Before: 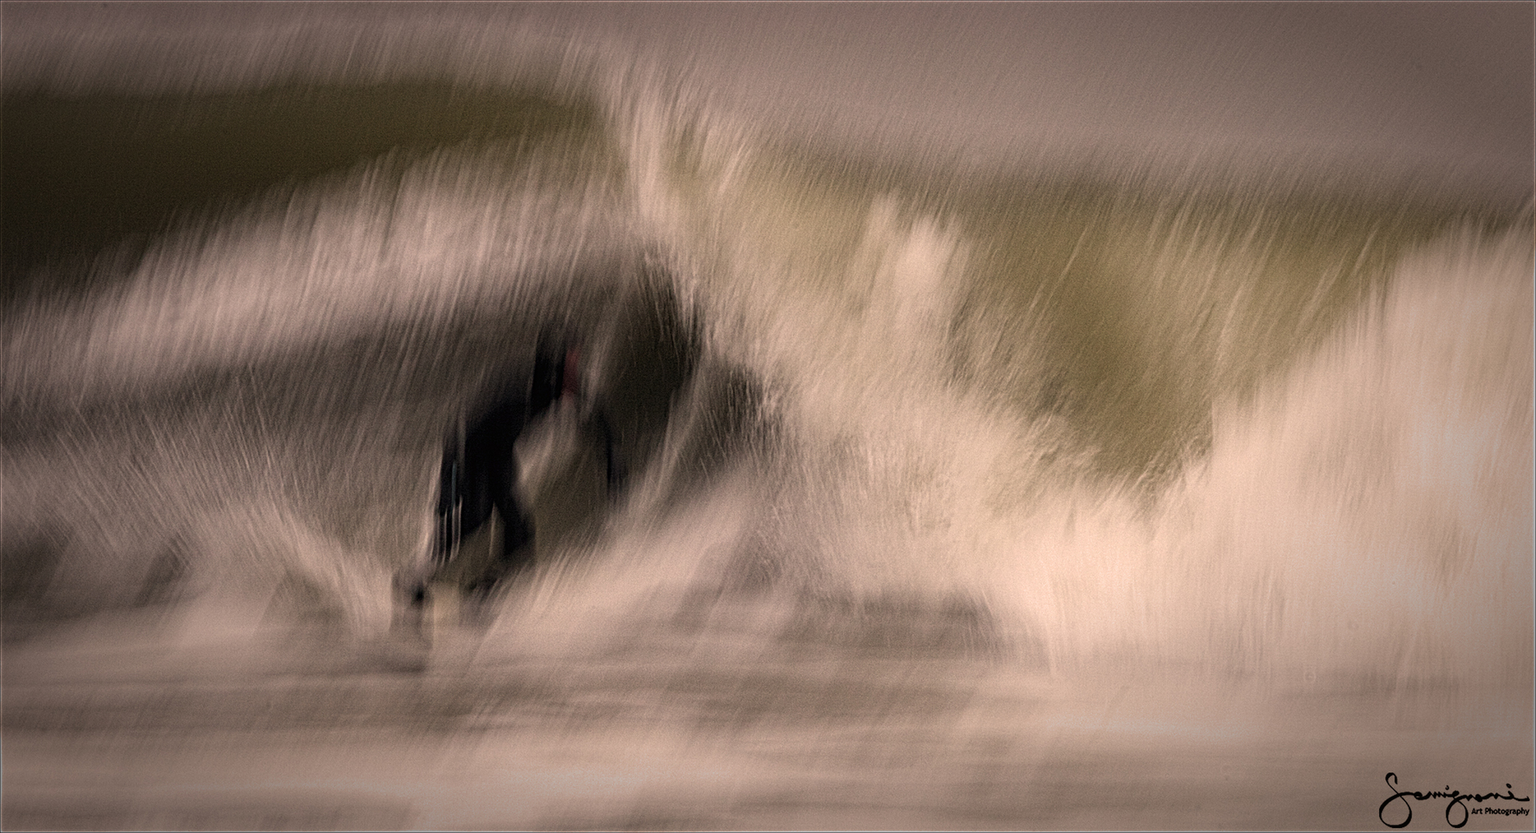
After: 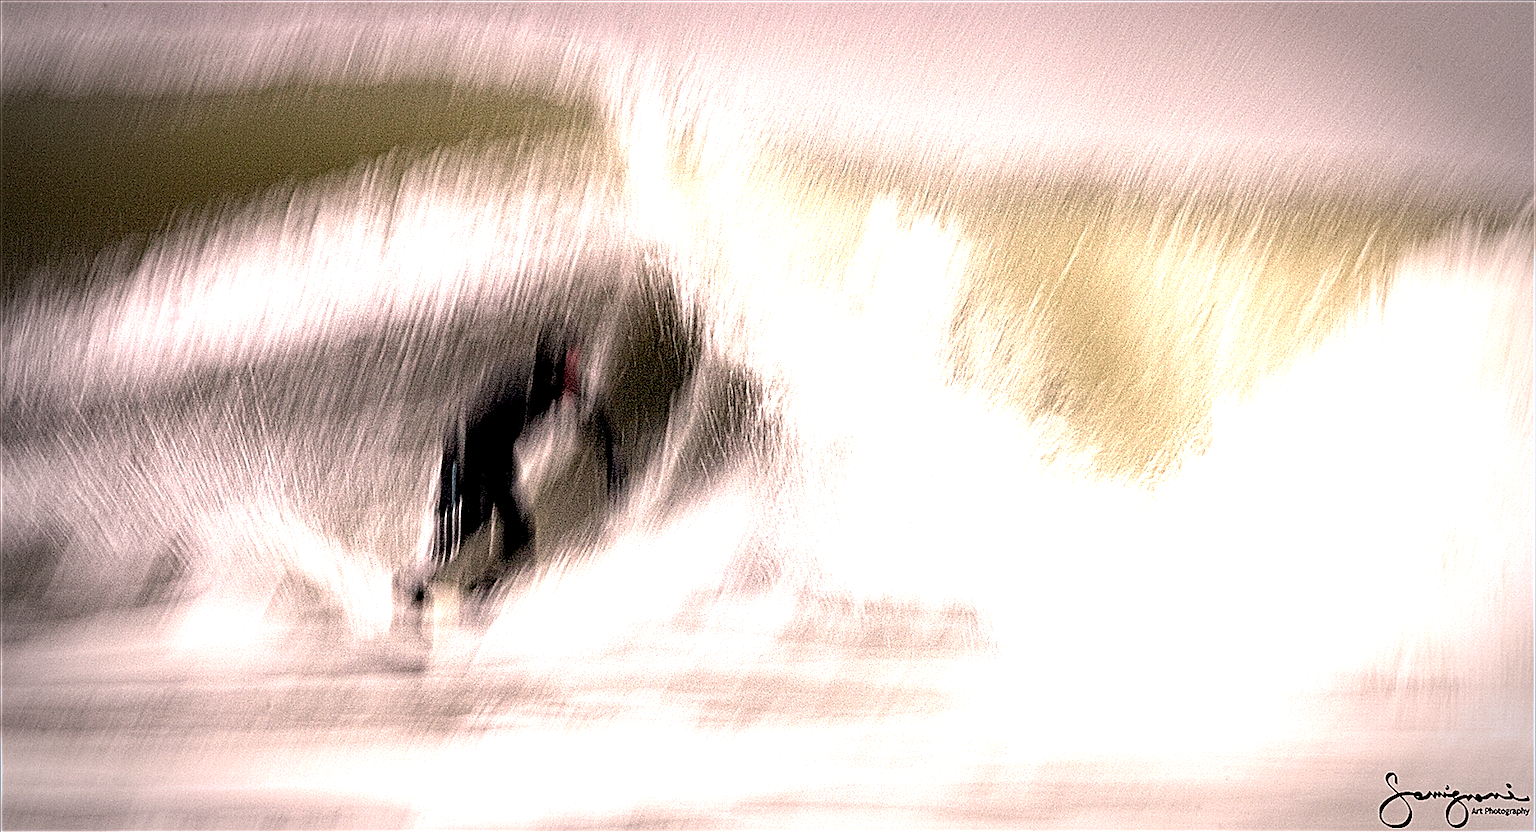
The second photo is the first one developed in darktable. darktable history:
sharpen: radius 1.4, amount 1.25, threshold 0.7
exposure: black level correction 0.005, exposure 2.084 EV, compensate highlight preservation false
color calibration: illuminant as shot in camera, x 0.358, y 0.373, temperature 4628.91 K
vignetting: on, module defaults
